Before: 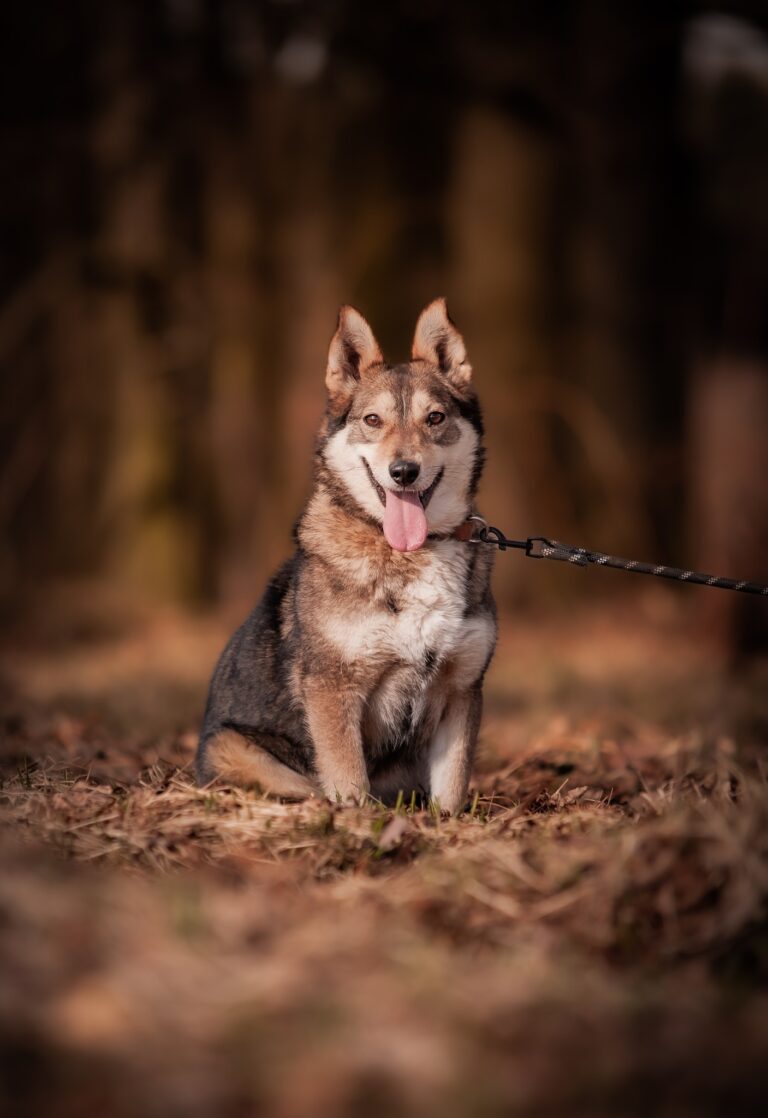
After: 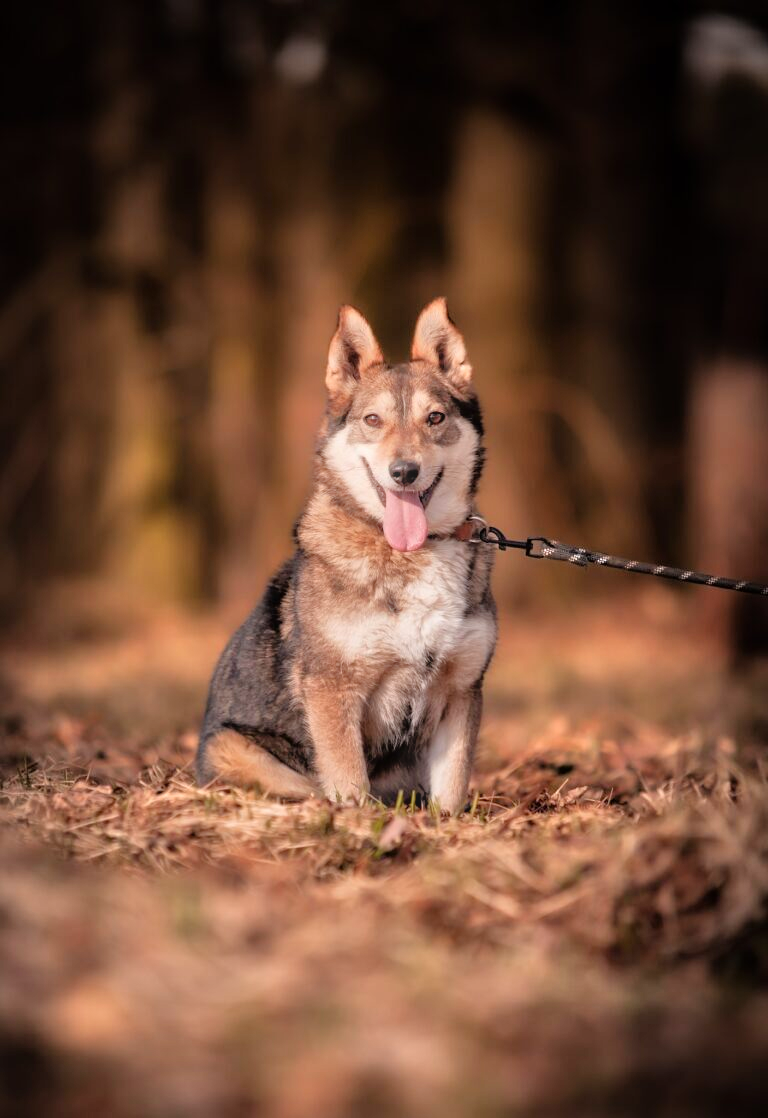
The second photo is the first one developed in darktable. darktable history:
tone equalizer: -7 EV 0.15 EV, -6 EV 0.6 EV, -5 EV 1.15 EV, -4 EV 1.33 EV, -3 EV 1.15 EV, -2 EV 0.6 EV, -1 EV 0.15 EV, mask exposure compensation -0.5 EV
bloom: size 5%, threshold 95%, strength 15%
